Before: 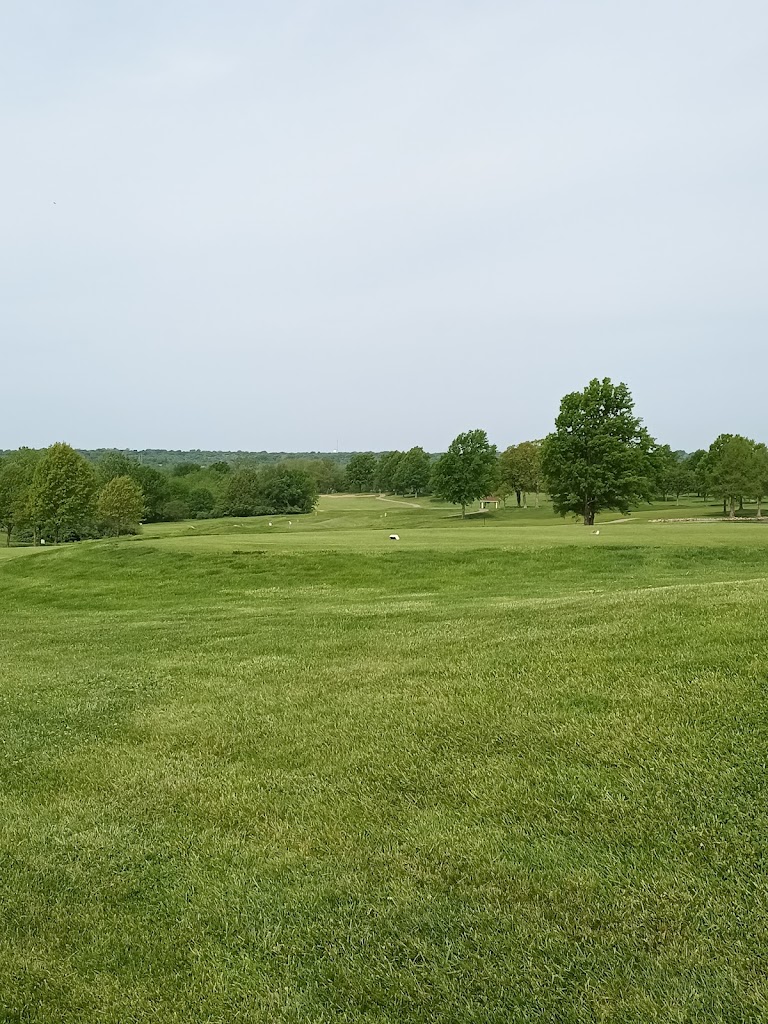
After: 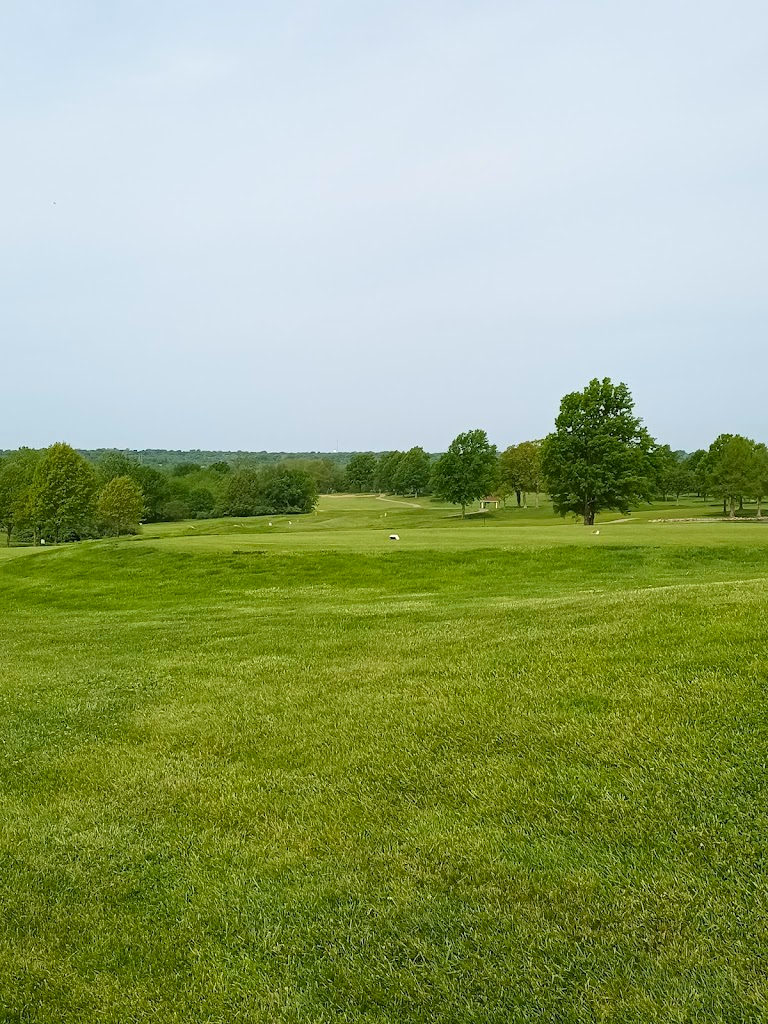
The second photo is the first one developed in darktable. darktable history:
color balance rgb: perceptual saturation grading › global saturation 0.747%, global vibrance 40.028%
